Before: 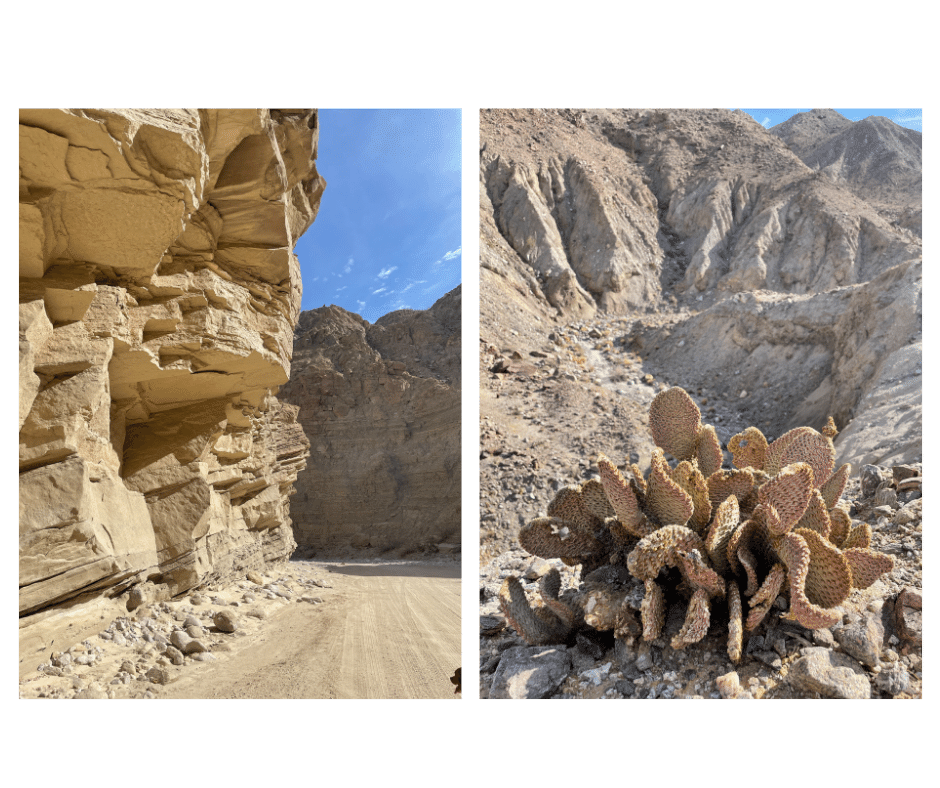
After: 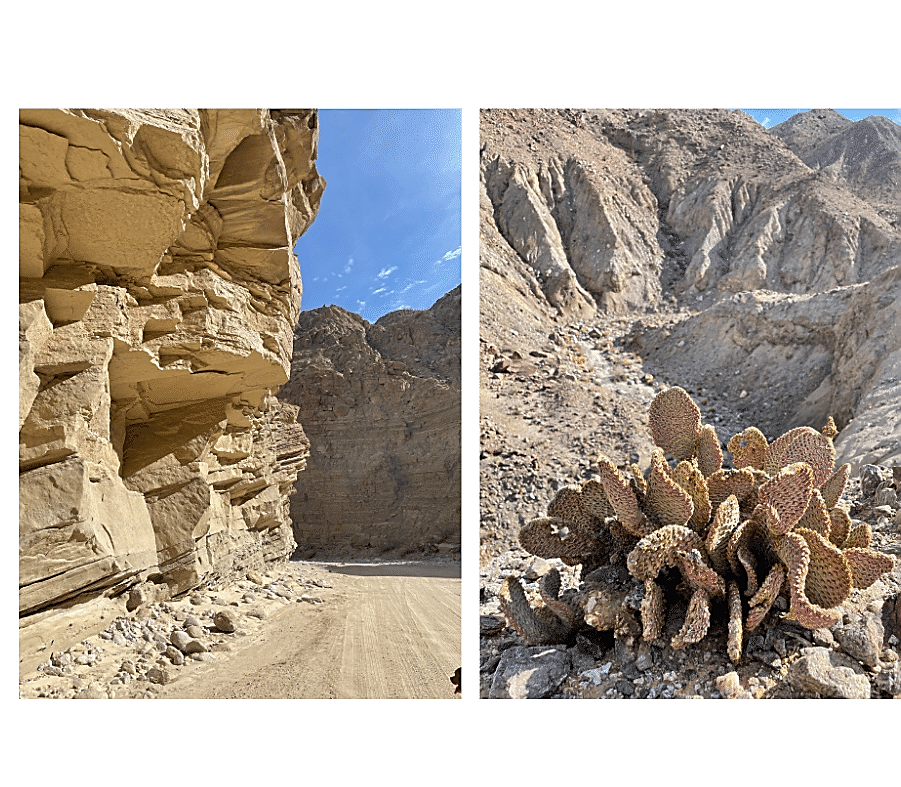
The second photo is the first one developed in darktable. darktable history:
crop: right 4.126%, bottom 0.031%
sharpen: radius 1.4, amount 1.25, threshold 0.7
